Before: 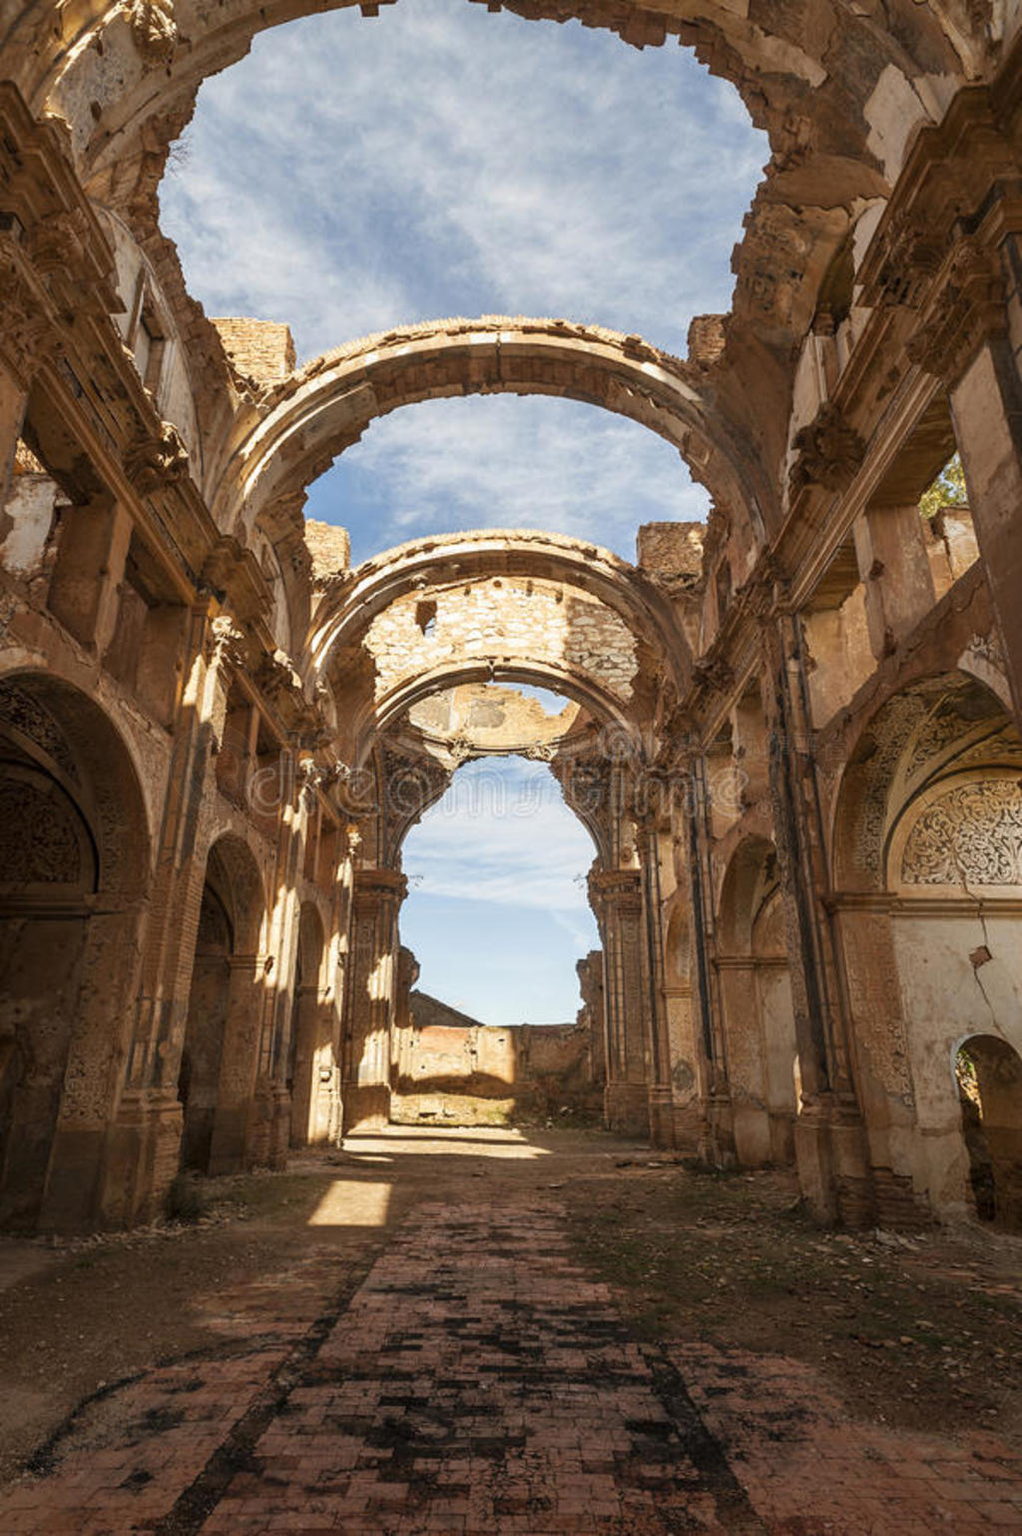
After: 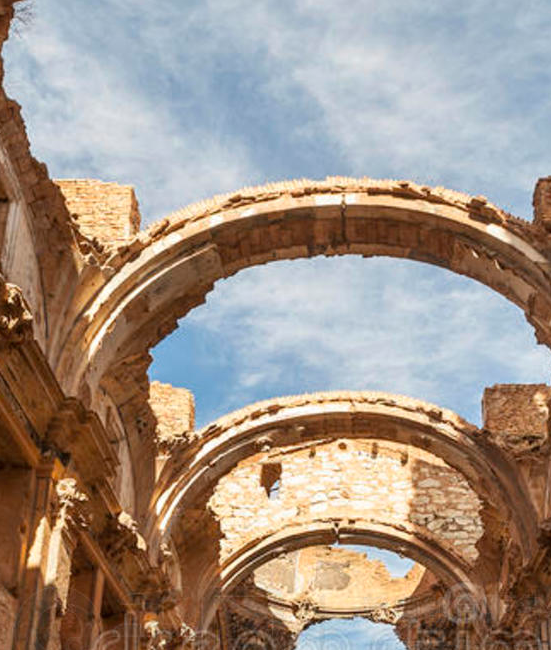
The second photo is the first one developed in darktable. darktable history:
crop: left 15.306%, top 9.065%, right 30.789%, bottom 48.638%
tone equalizer: on, module defaults
